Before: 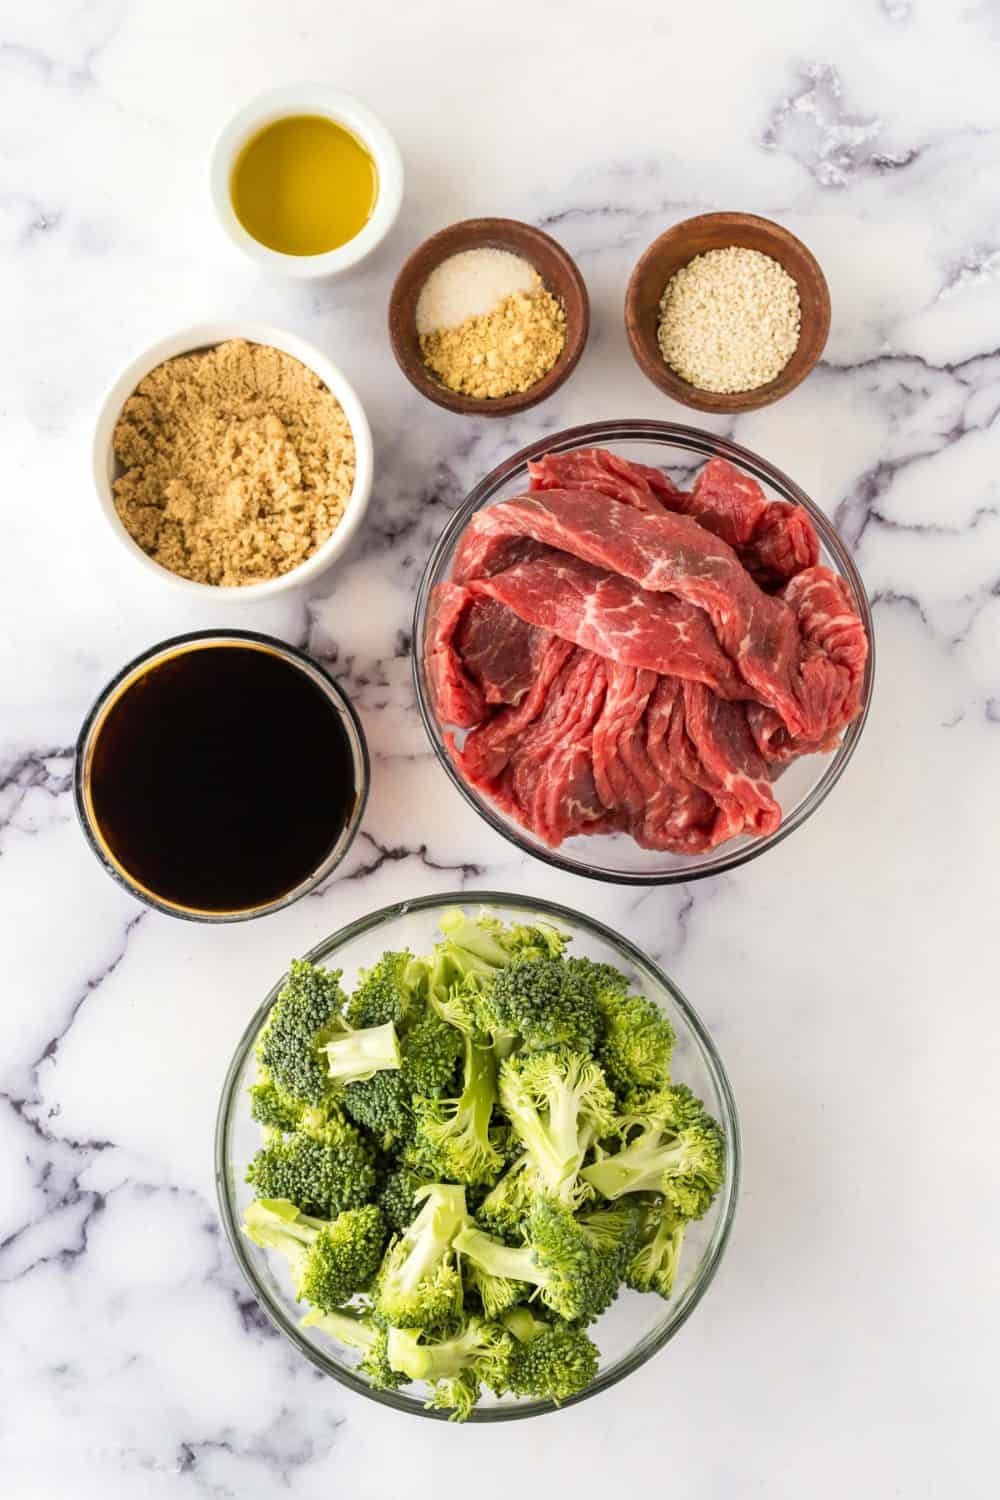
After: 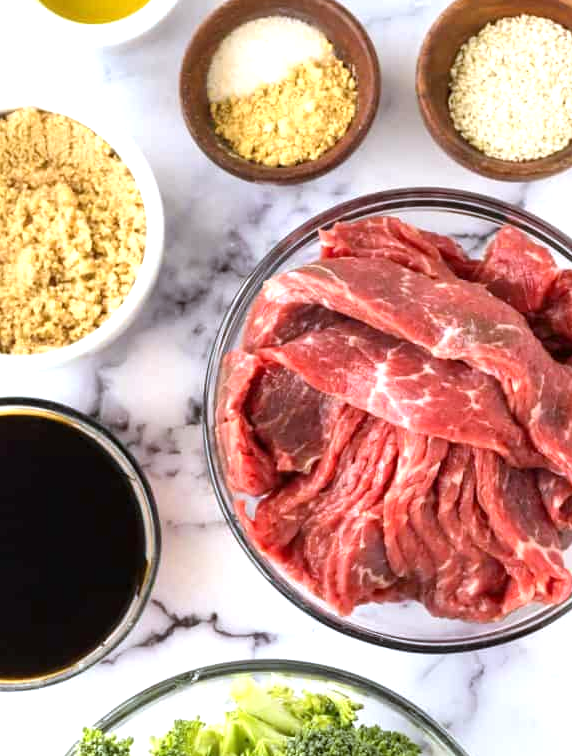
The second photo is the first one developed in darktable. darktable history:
crop: left 20.932%, top 15.471%, right 21.848%, bottom 34.081%
white balance: red 0.954, blue 1.079
exposure: exposure 0.657 EV, compensate highlight preservation false
